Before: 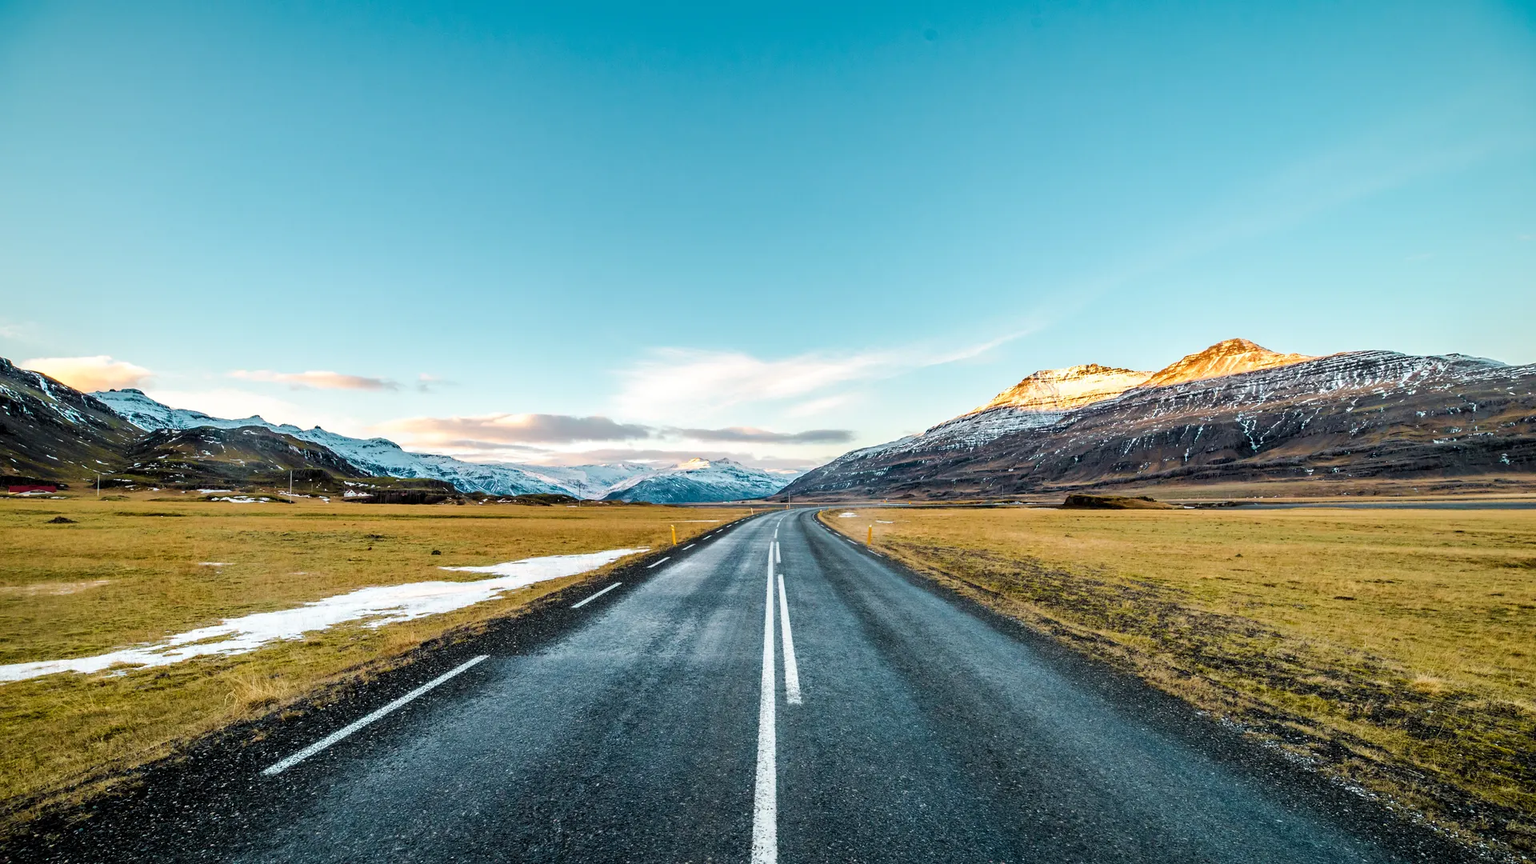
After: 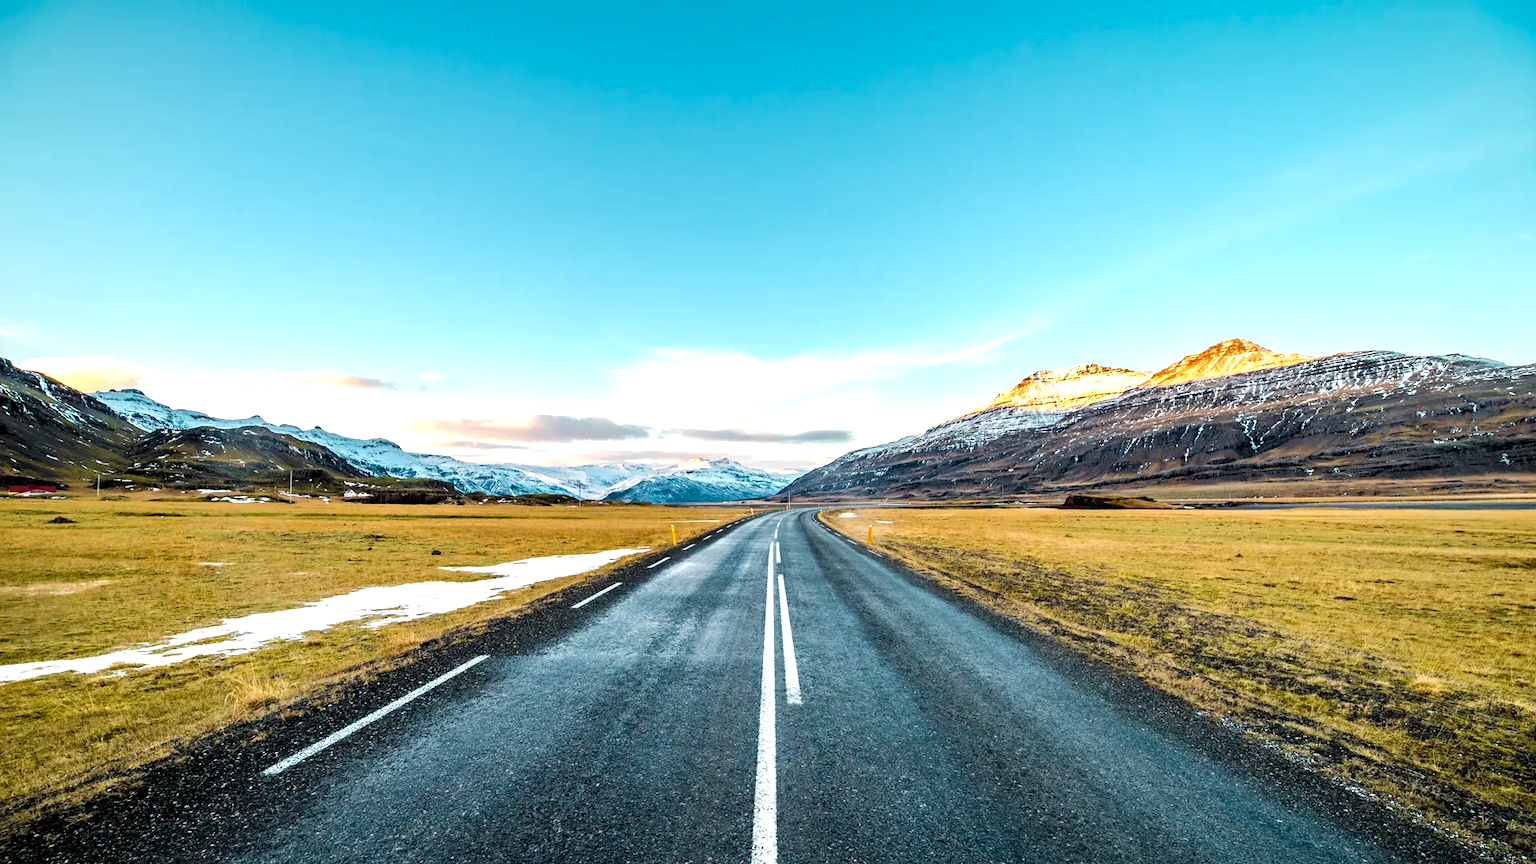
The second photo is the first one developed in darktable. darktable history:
haze removal: compatibility mode true, adaptive false
exposure: black level correction 0.001, exposure 0.499 EV, compensate highlight preservation false
